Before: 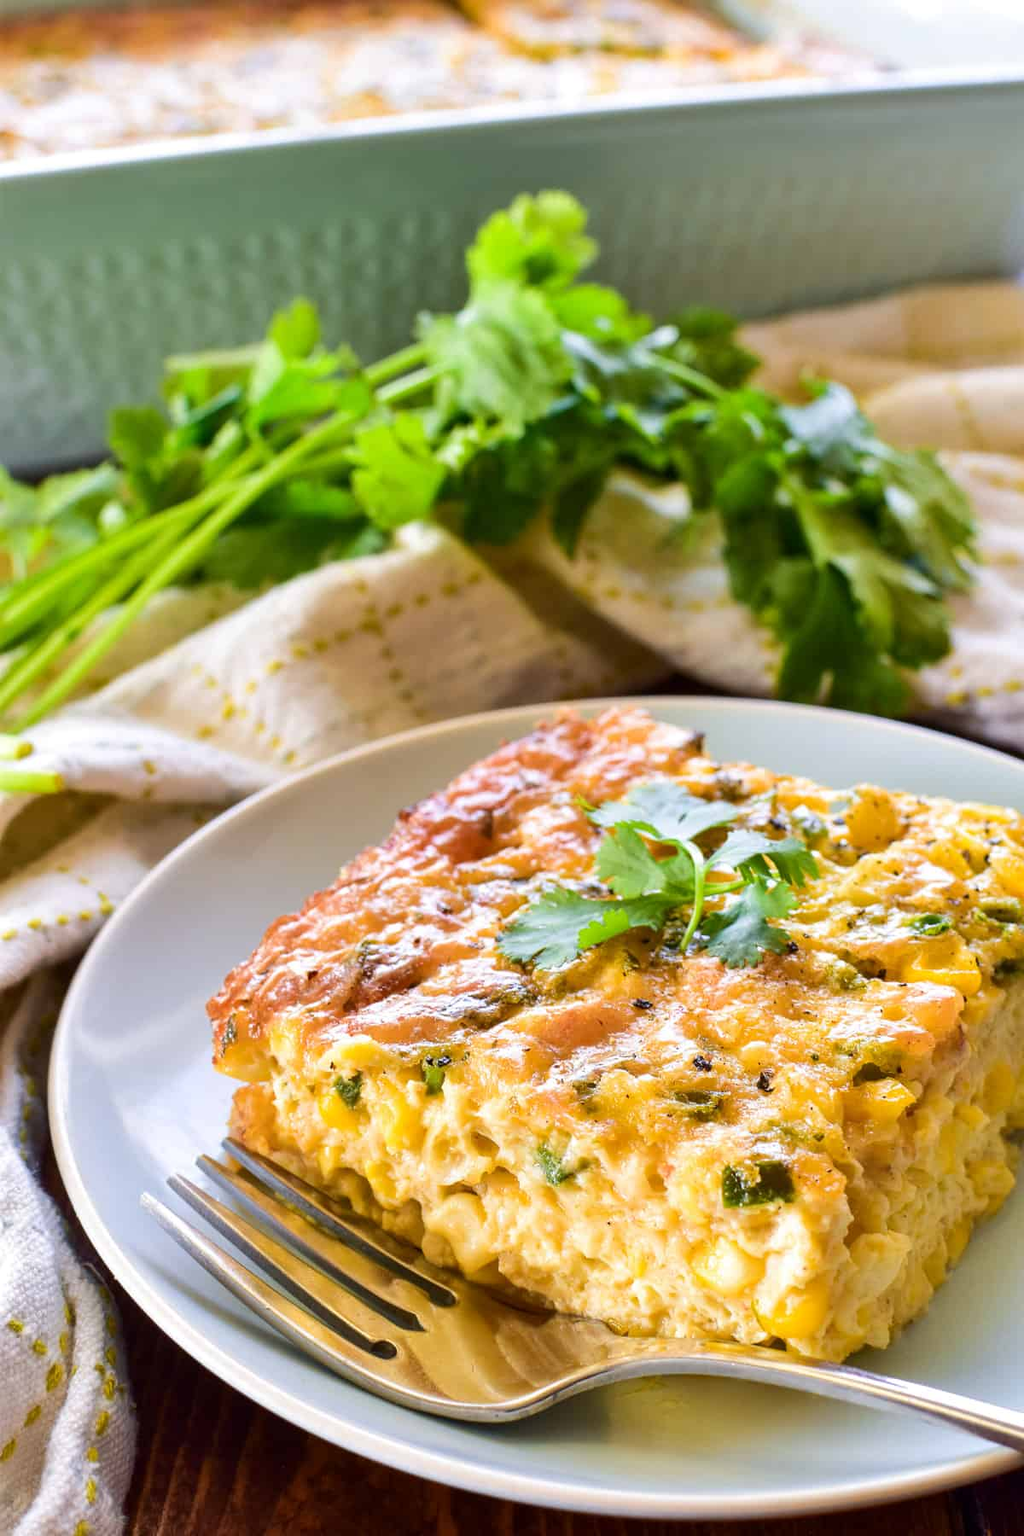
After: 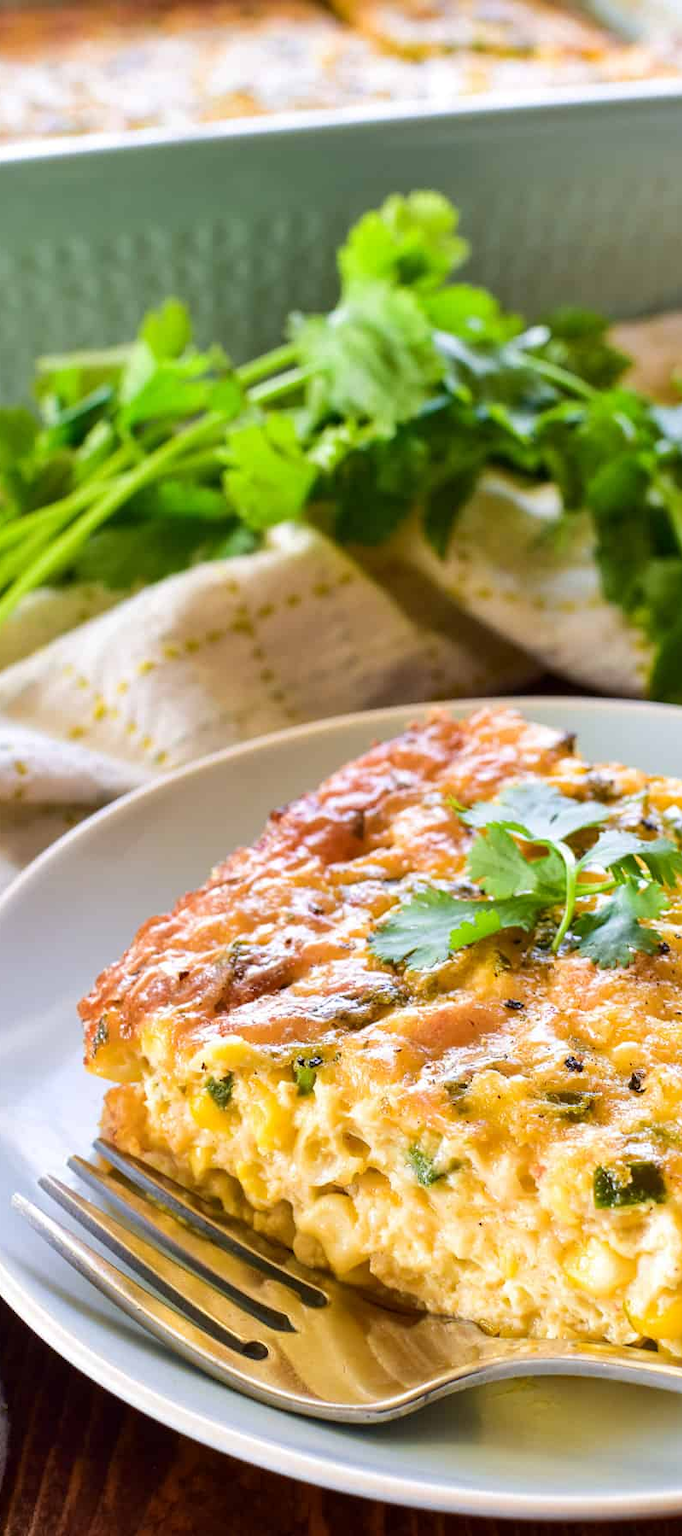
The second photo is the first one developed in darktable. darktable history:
crop and rotate: left 12.611%, right 20.76%
